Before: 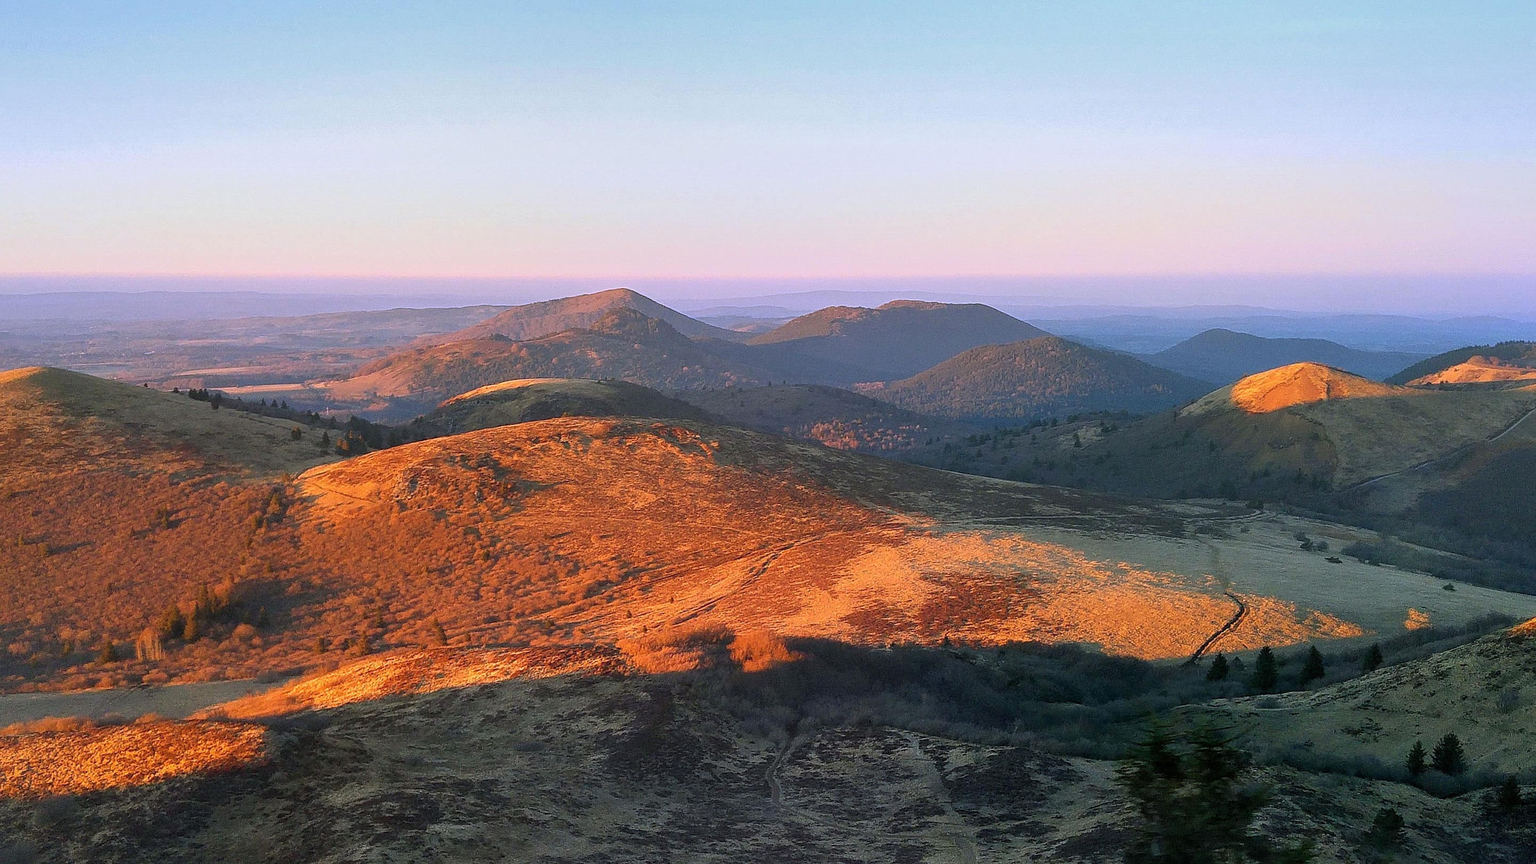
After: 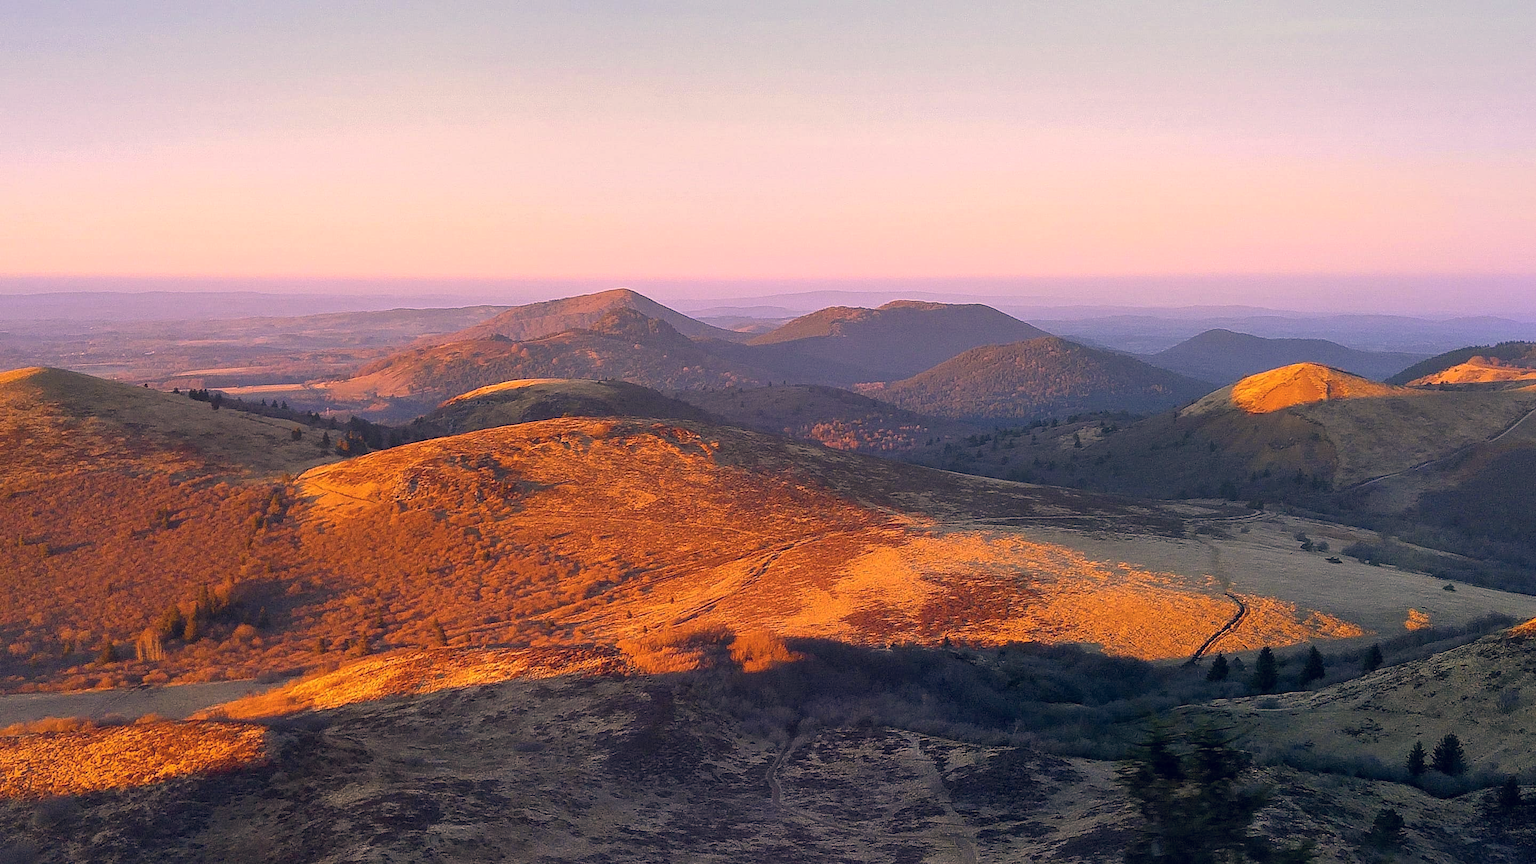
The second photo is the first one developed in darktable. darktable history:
color balance rgb: perceptual saturation grading › global saturation 20%, global vibrance 20%
color correction: highlights a* 19.59, highlights b* 27.49, shadows a* 3.46, shadows b* -17.28, saturation 0.73
